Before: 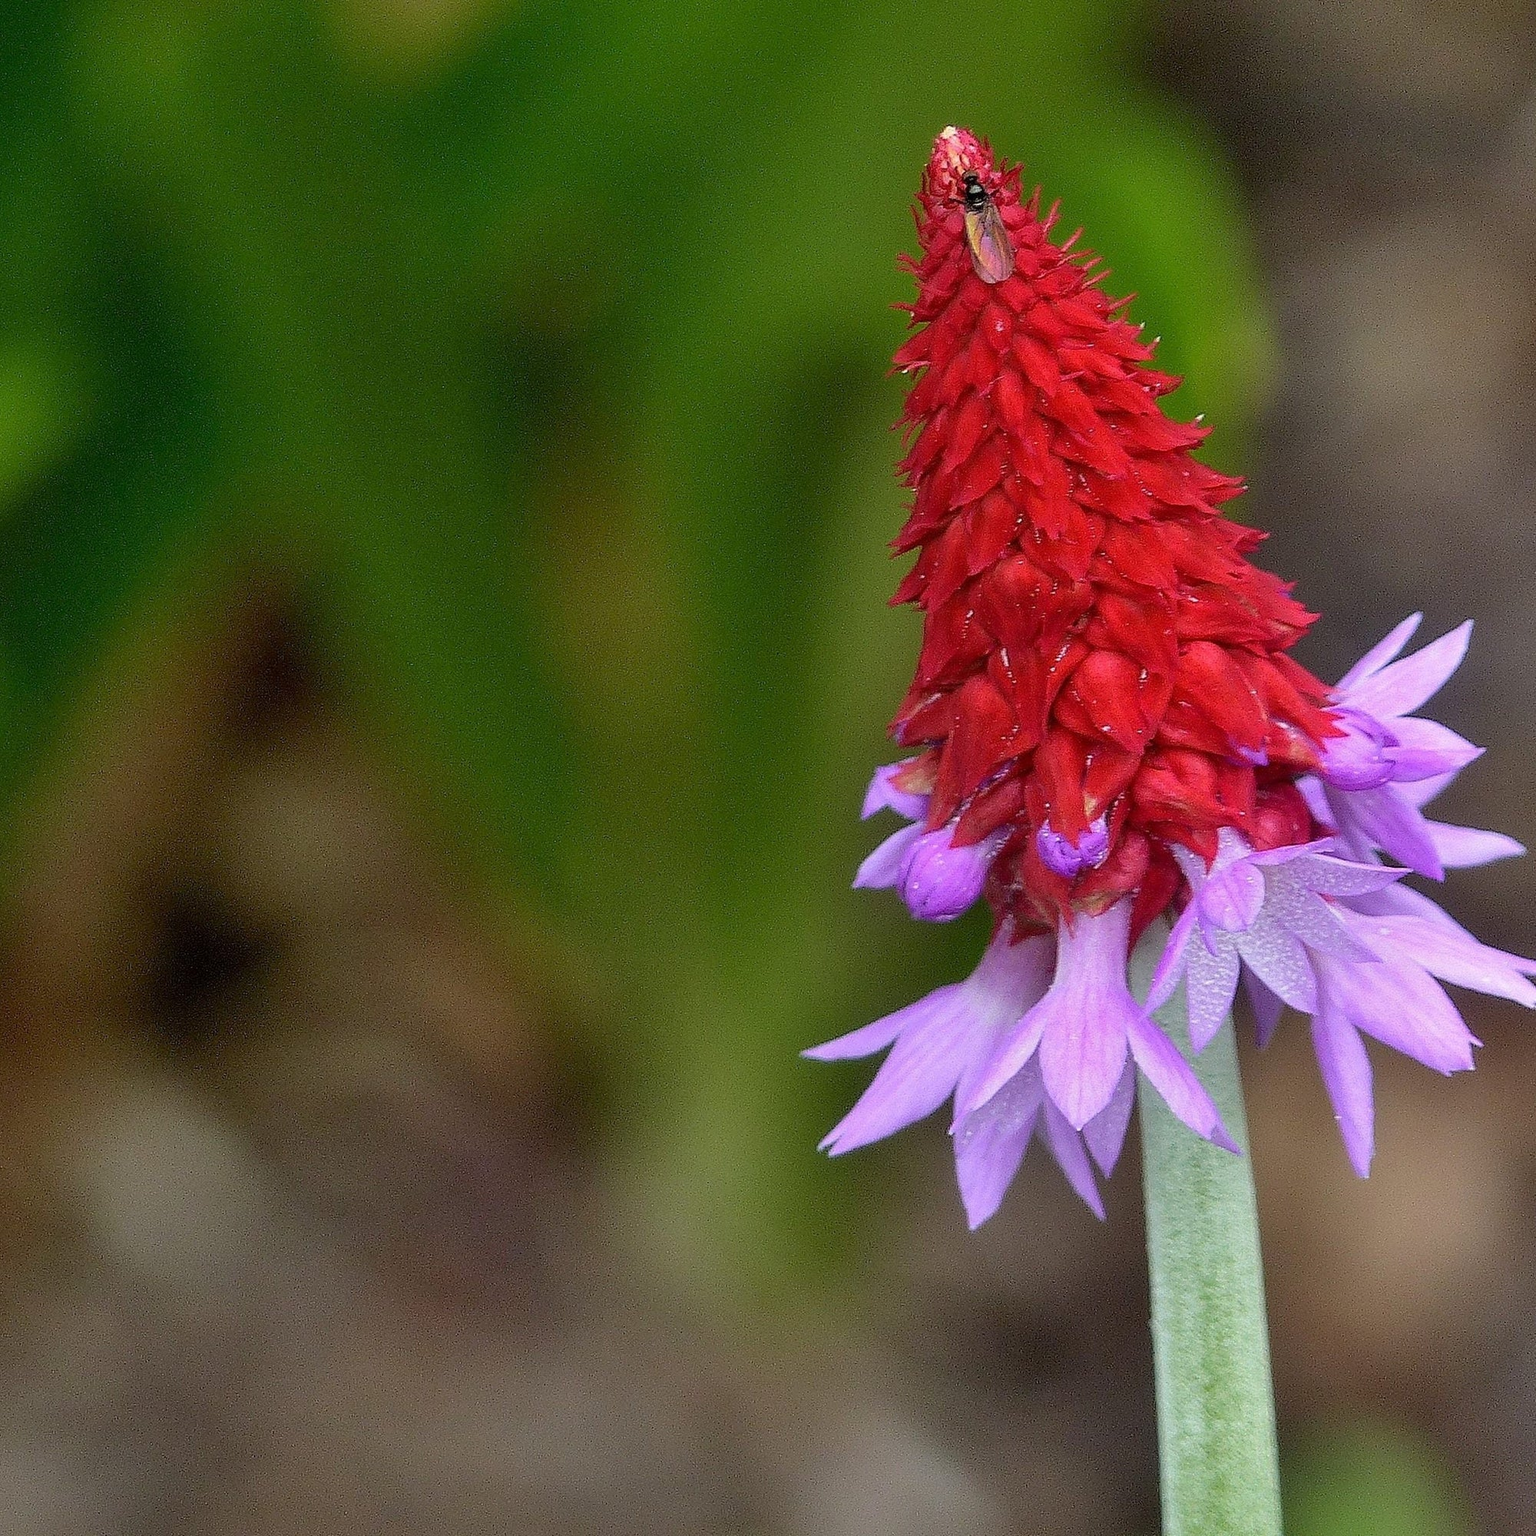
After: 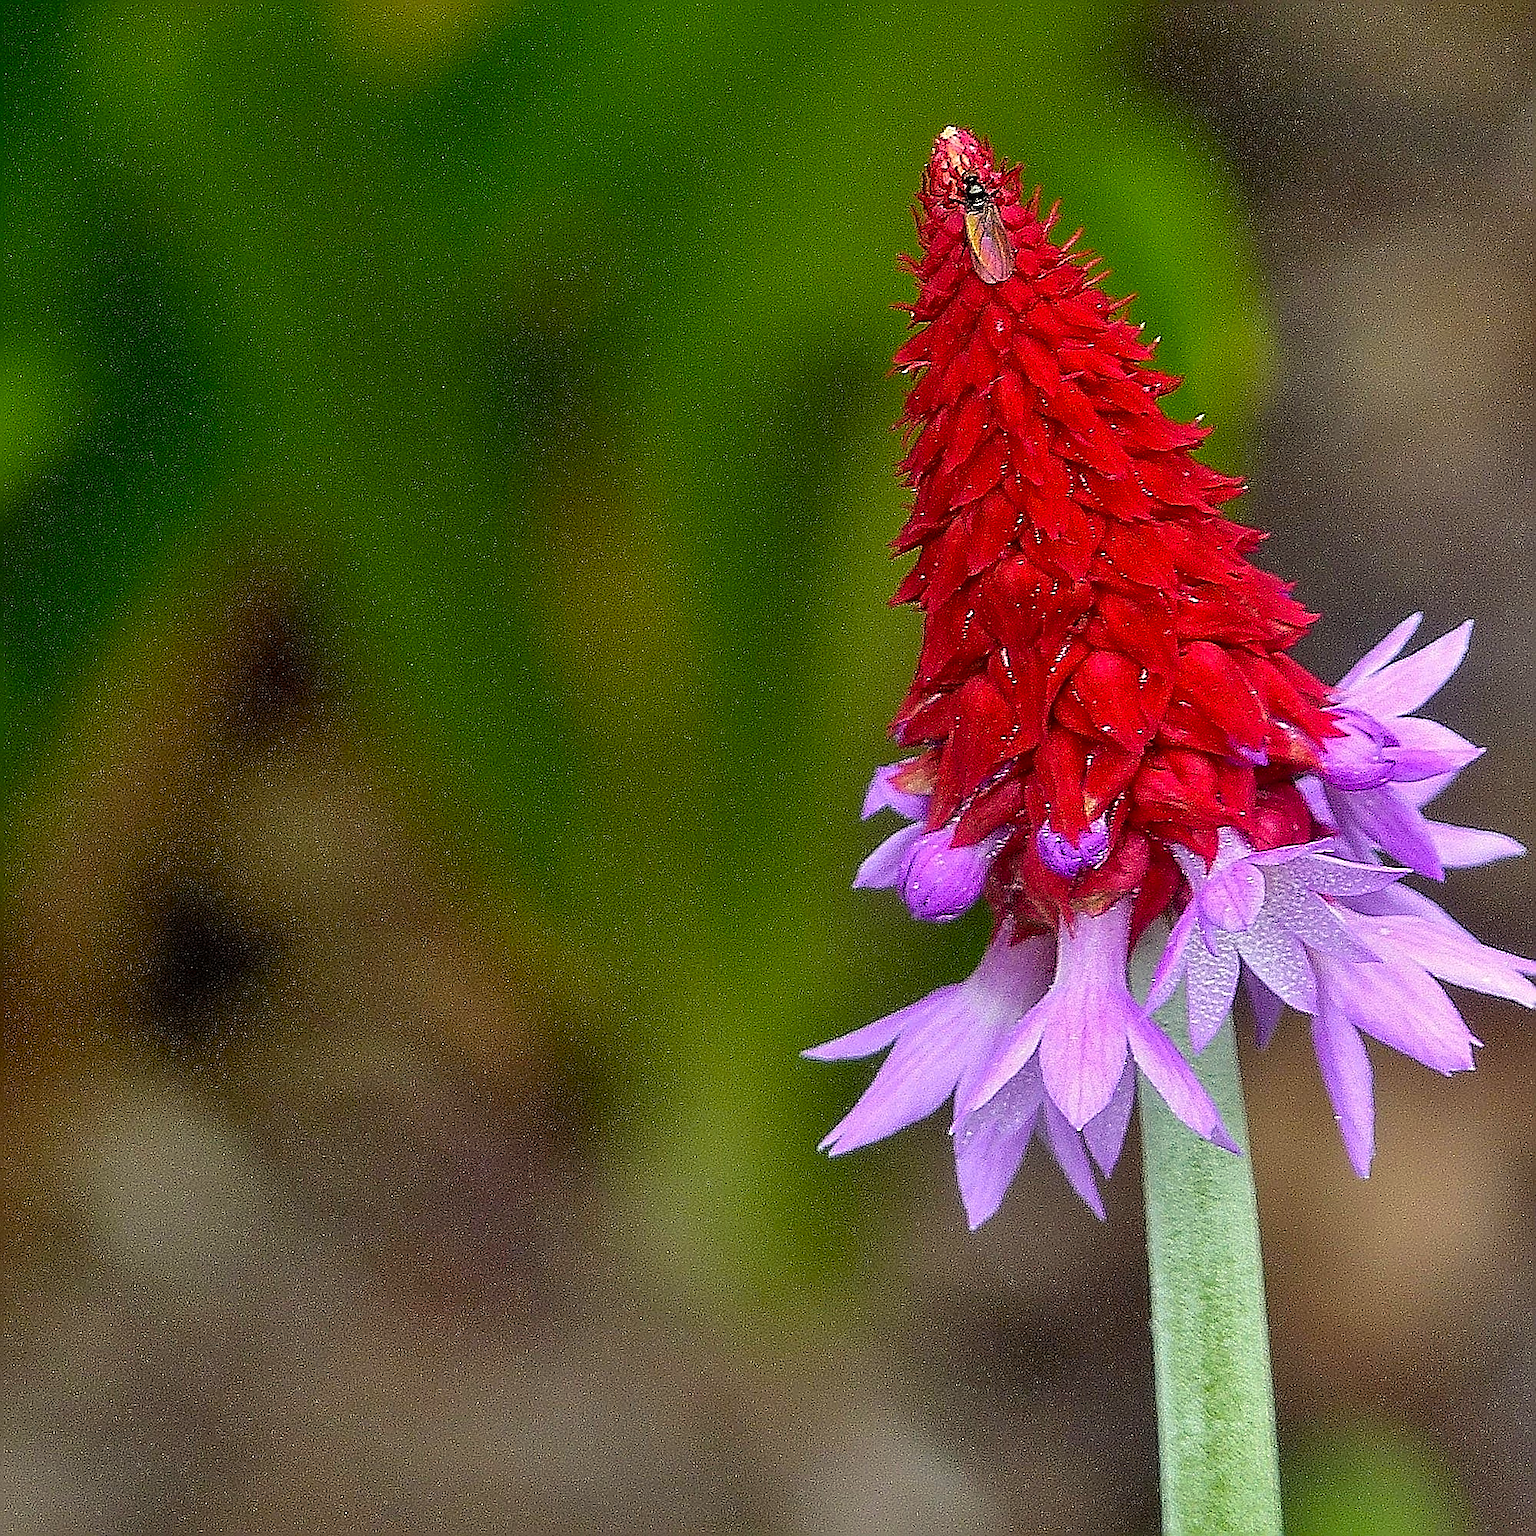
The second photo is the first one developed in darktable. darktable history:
sharpen: amount 1.985
color balance rgb: highlights gain › luminance 5.945%, highlights gain › chroma 2.521%, highlights gain › hue 92.06°, perceptual saturation grading › global saturation 25.143%
